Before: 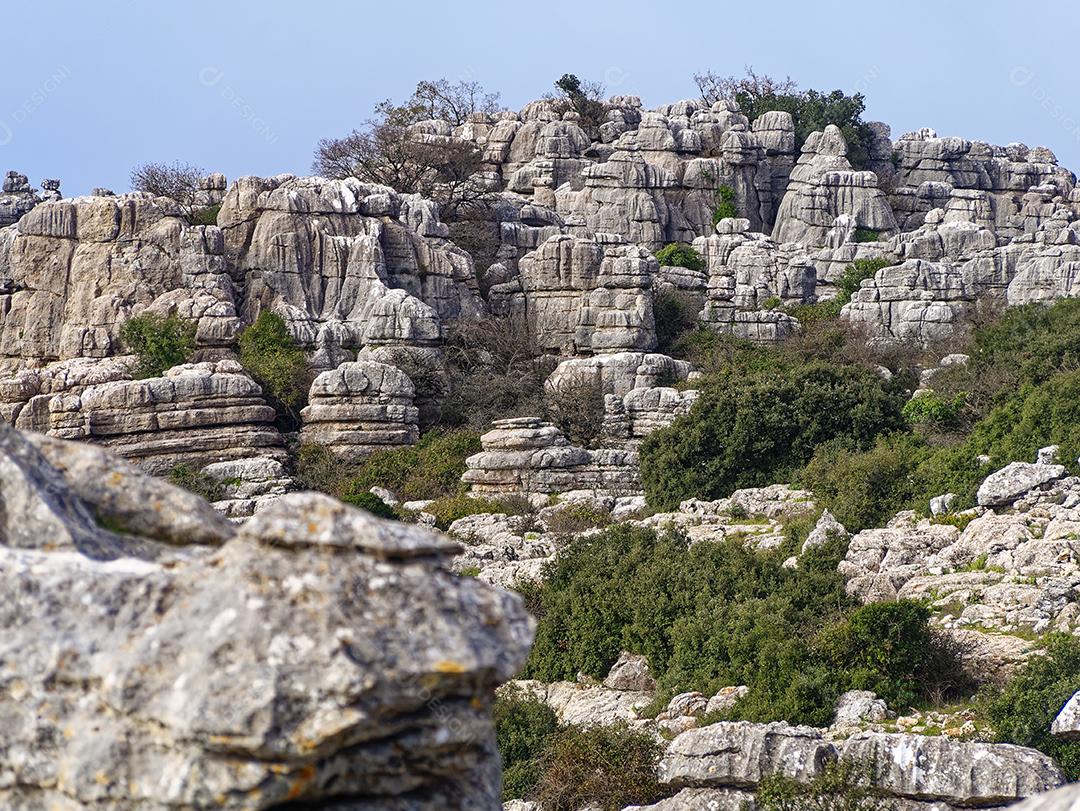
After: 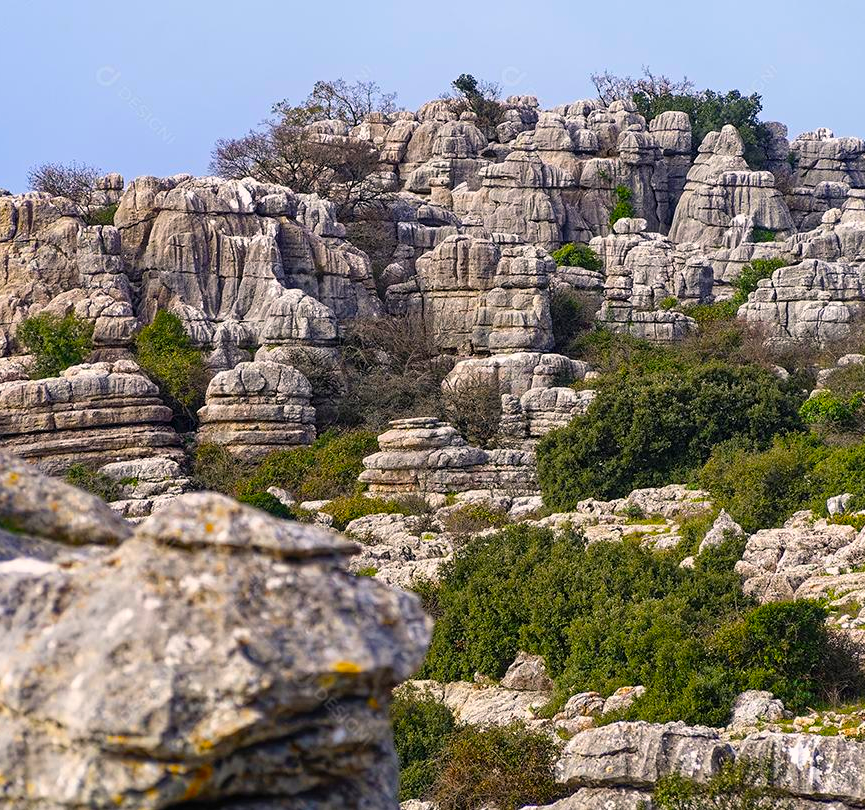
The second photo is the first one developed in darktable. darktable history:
crop and rotate: left 9.617%, right 10.252%
color balance rgb: highlights gain › chroma 1.372%, highlights gain › hue 50.43°, linear chroma grading › global chroma 8.72%, perceptual saturation grading › global saturation 30.235%, global vibrance 14.696%
